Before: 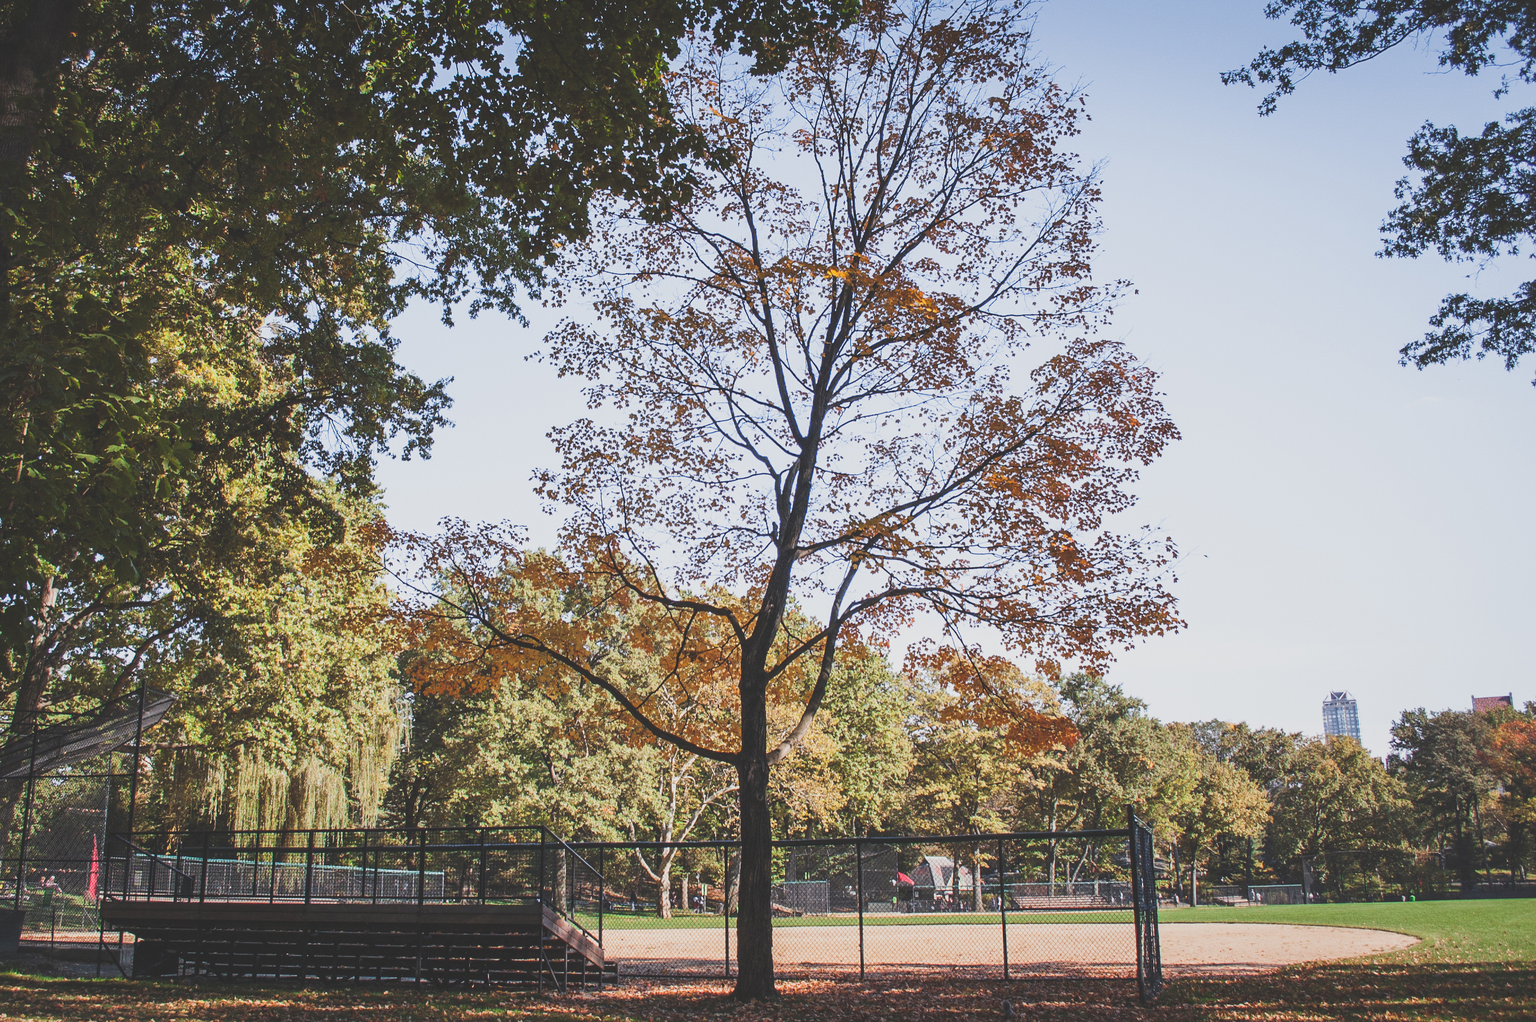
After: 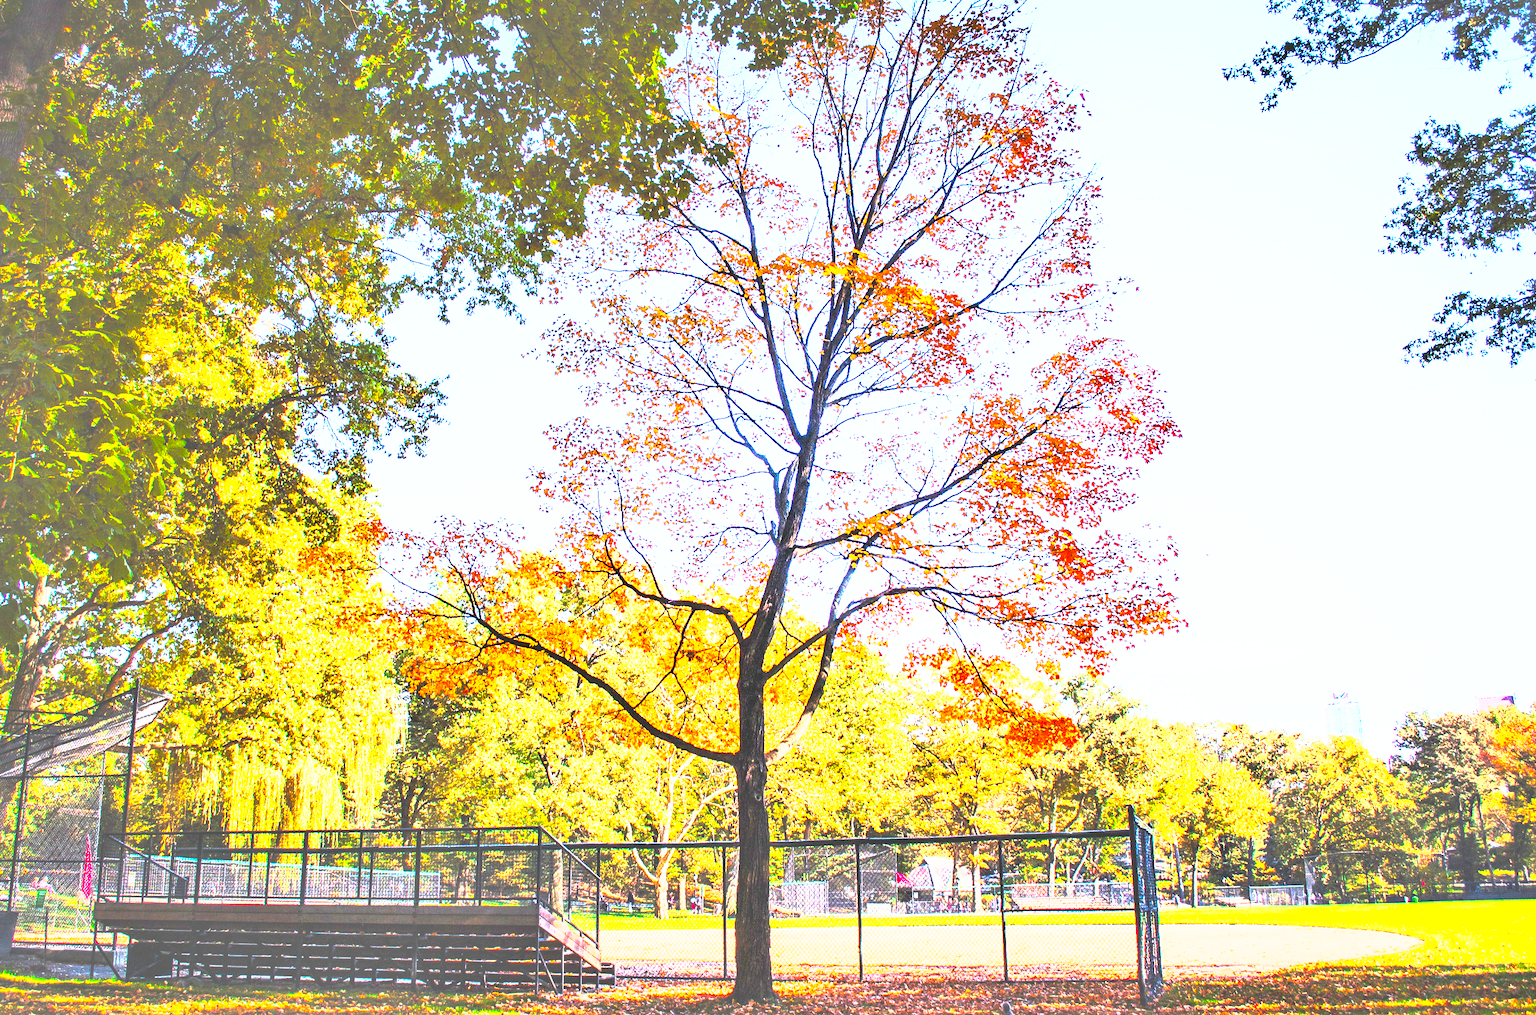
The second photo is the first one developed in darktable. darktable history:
color balance rgb: linear chroma grading › global chroma 15.079%, perceptual saturation grading › global saturation 36.687%, perceptual saturation grading › shadows 35.05%, global vibrance 9.317%
crop: left 0.502%, top 0.522%, right 0.187%, bottom 0.701%
contrast brightness saturation: contrast 0.068, brightness 0.175, saturation 0.407
levels: black 0.07%, levels [0.129, 0.519, 0.867]
exposure: black level correction 0, exposure 1.888 EV, compensate highlight preservation false
tone curve: curves: ch0 [(0, 0) (0.105, 0.044) (0.195, 0.128) (0.283, 0.283) (0.384, 0.404) (0.485, 0.531) (0.638, 0.681) (0.795, 0.879) (1, 0.977)]; ch1 [(0, 0) (0.161, 0.092) (0.35, 0.33) (0.379, 0.401) (0.456, 0.469) (0.498, 0.503) (0.531, 0.537) (0.596, 0.621) (0.635, 0.671) (1, 1)]; ch2 [(0, 0) (0.371, 0.362) (0.437, 0.437) (0.483, 0.484) (0.53, 0.515) (0.56, 0.58) (0.622, 0.606) (1, 1)], preserve colors none
shadows and highlights: shadows 53.21, soften with gaussian
